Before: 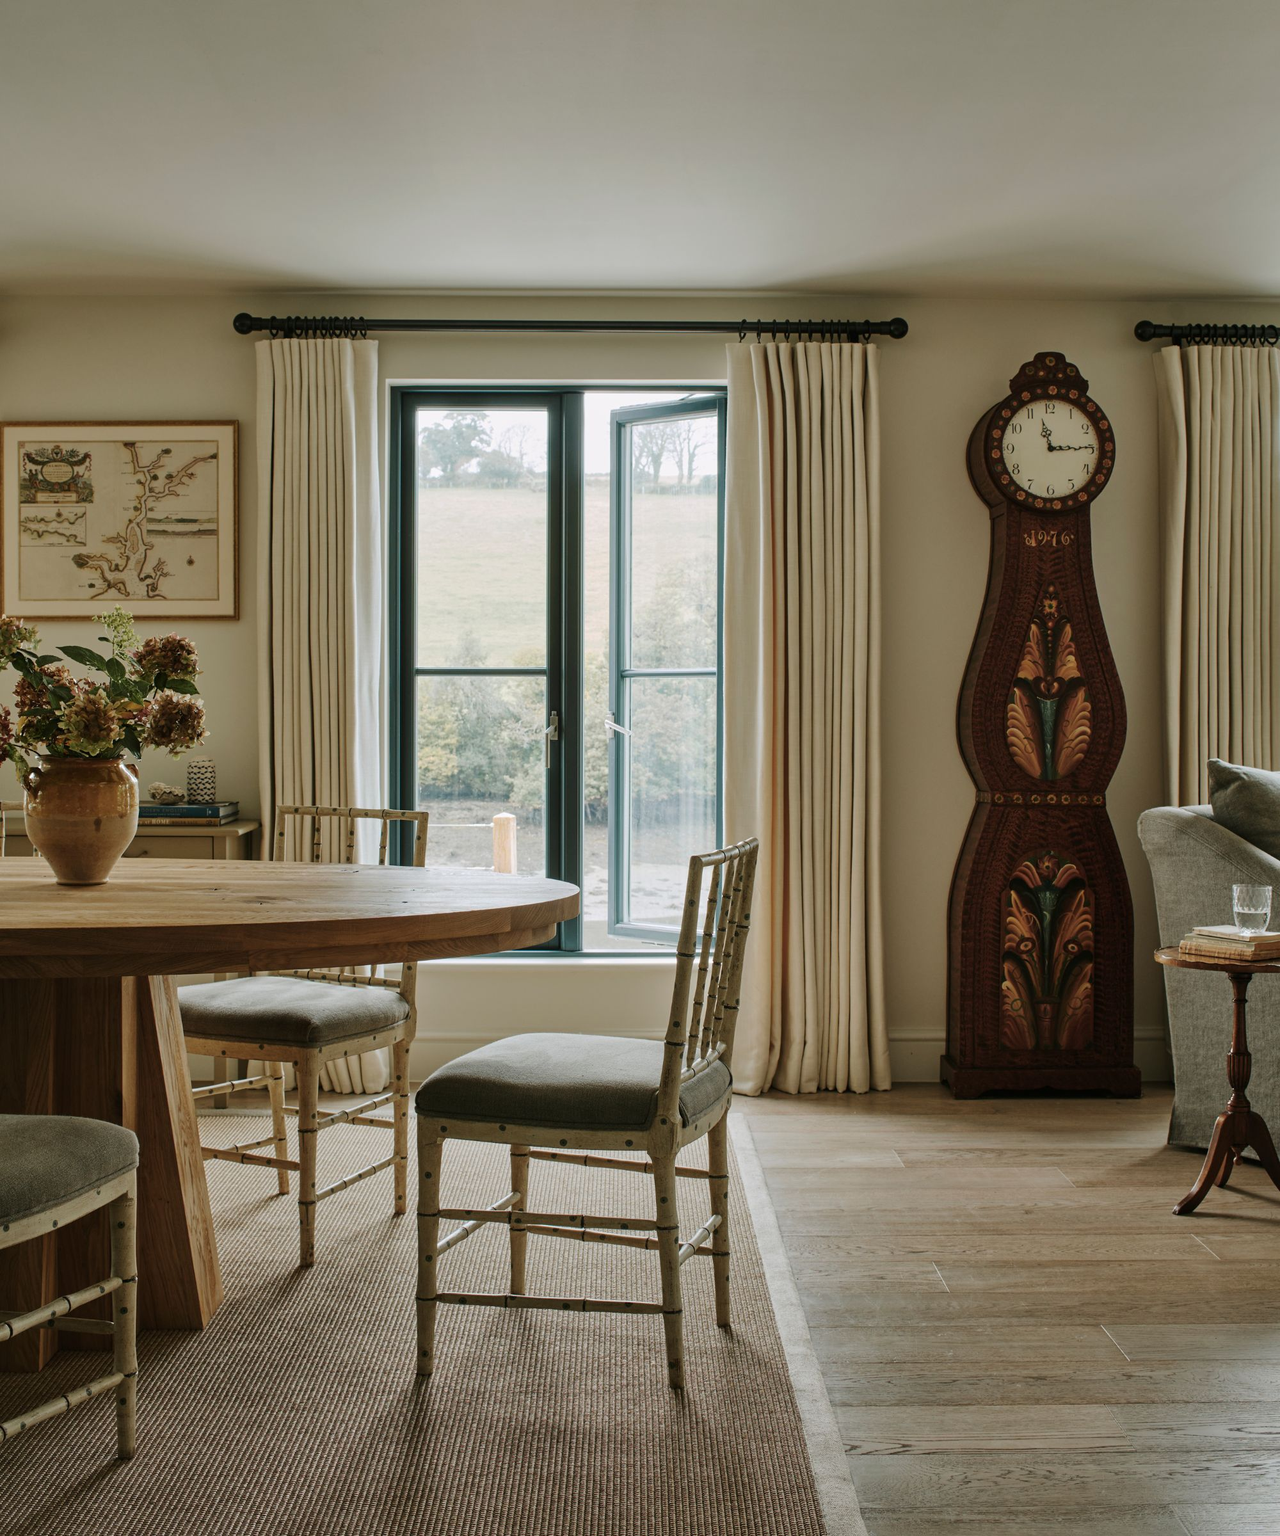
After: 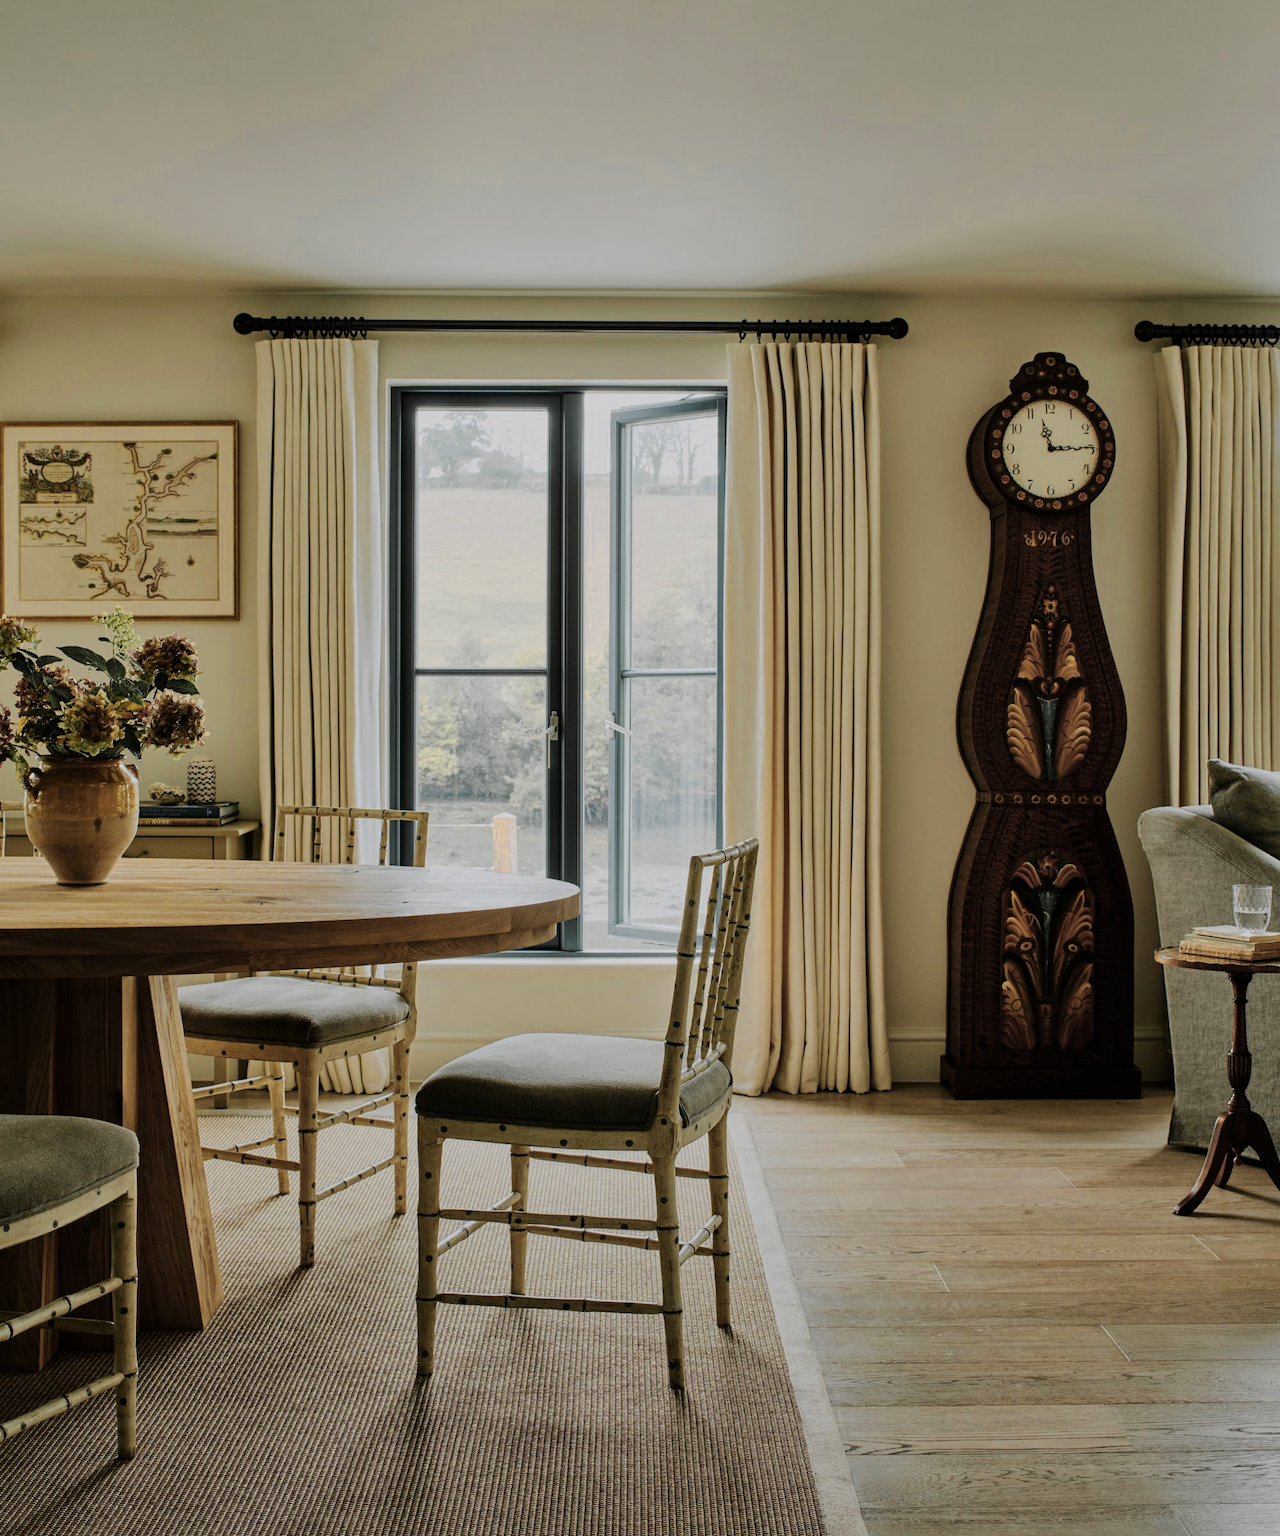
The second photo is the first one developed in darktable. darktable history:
color zones: curves: ch0 [(0.004, 0.306) (0.107, 0.448) (0.252, 0.656) (0.41, 0.398) (0.595, 0.515) (0.768, 0.628)]; ch1 [(0.07, 0.323) (0.151, 0.452) (0.252, 0.608) (0.346, 0.221) (0.463, 0.189) (0.61, 0.368) (0.735, 0.395) (0.921, 0.412)]; ch2 [(0, 0.476) (0.132, 0.512) (0.243, 0.512) (0.397, 0.48) (0.522, 0.376) (0.634, 0.536) (0.761, 0.46)]
filmic rgb: black relative exposure -7.65 EV, white relative exposure 4.56 EV, hardness 3.61
